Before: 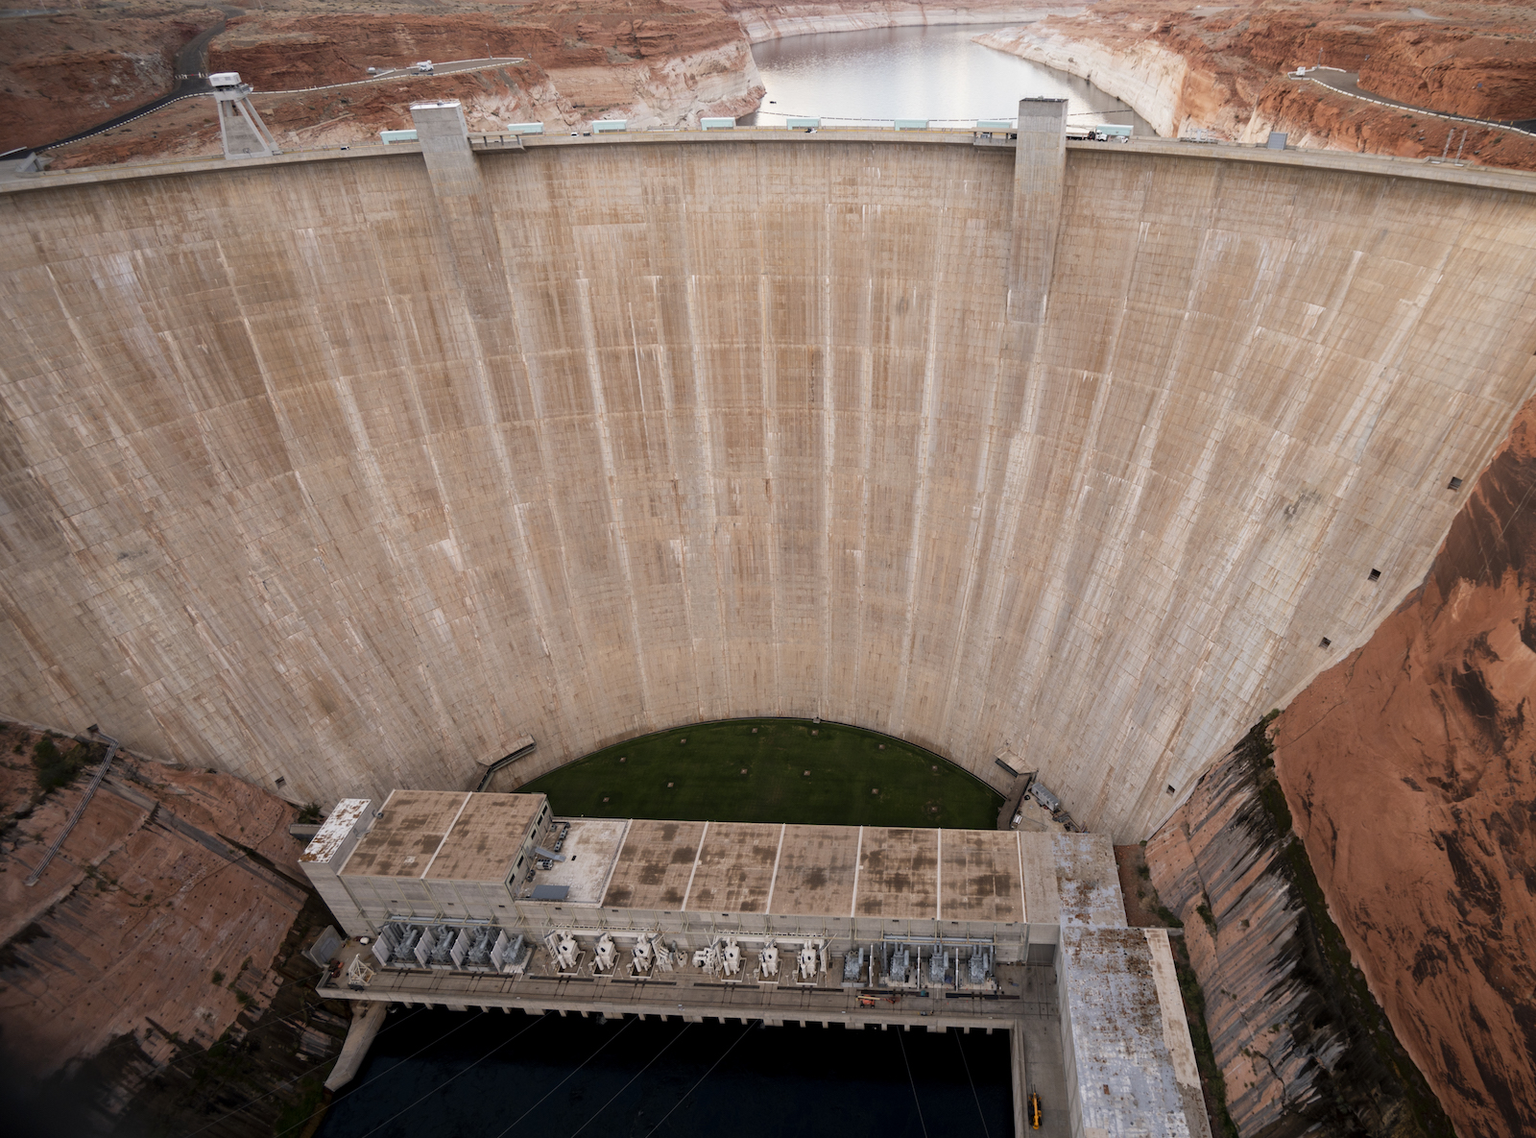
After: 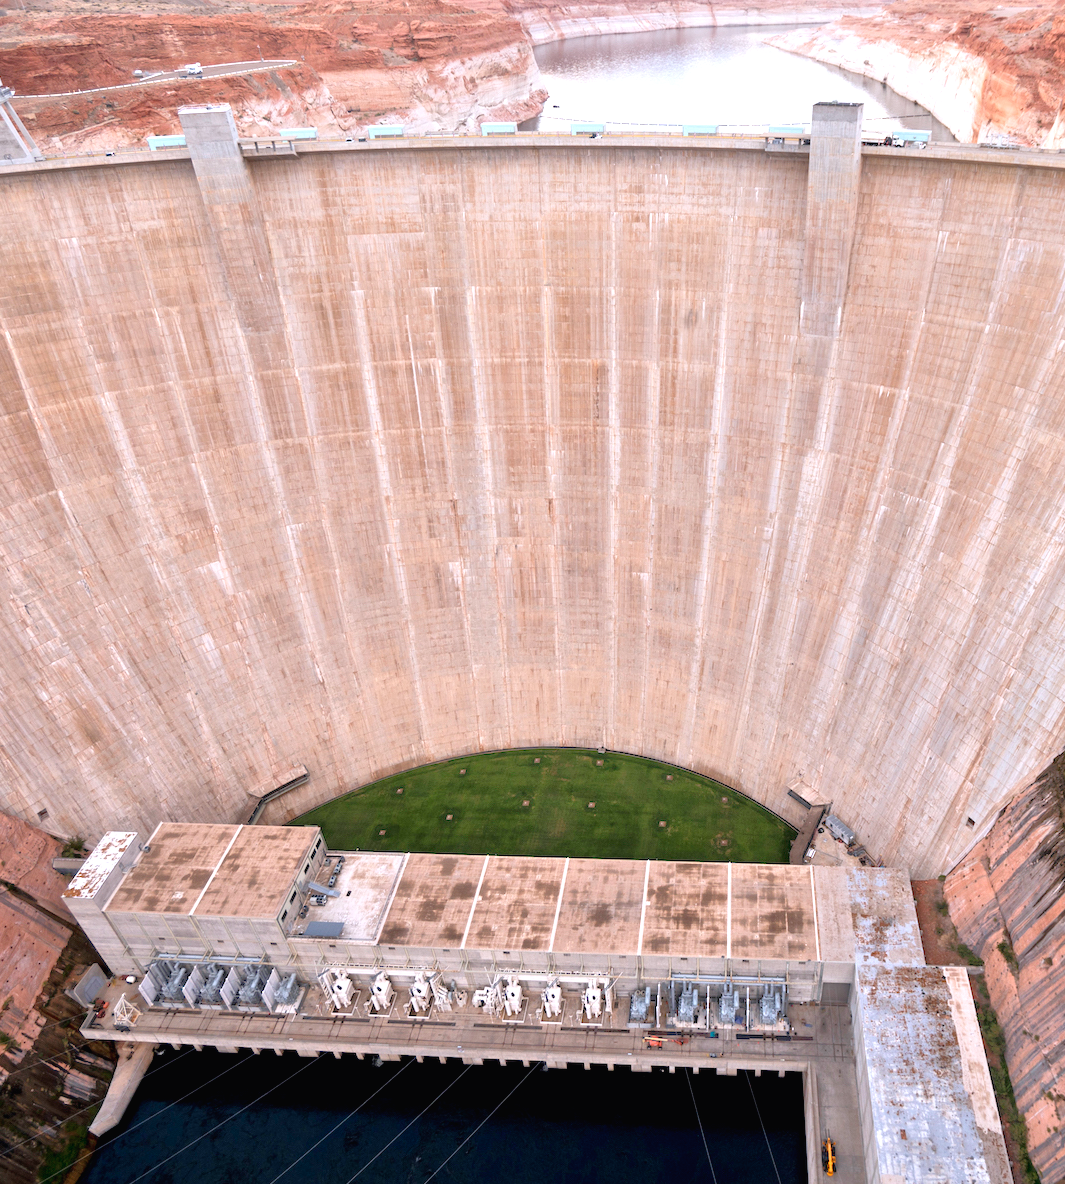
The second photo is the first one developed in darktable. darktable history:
crop and rotate: left 15.618%, right 17.767%
tone equalizer: -8 EV 1.98 EV, -7 EV 1.99 EV, -6 EV 1.97 EV, -5 EV 2 EV, -4 EV 2 EV, -3 EV 1.47 EV, -2 EV 0.987 EV, -1 EV 0.513 EV
color calibration: illuminant as shot in camera, x 0.358, y 0.373, temperature 4628.91 K
exposure: black level correction 0, exposure 0.682 EV, compensate highlight preservation false
